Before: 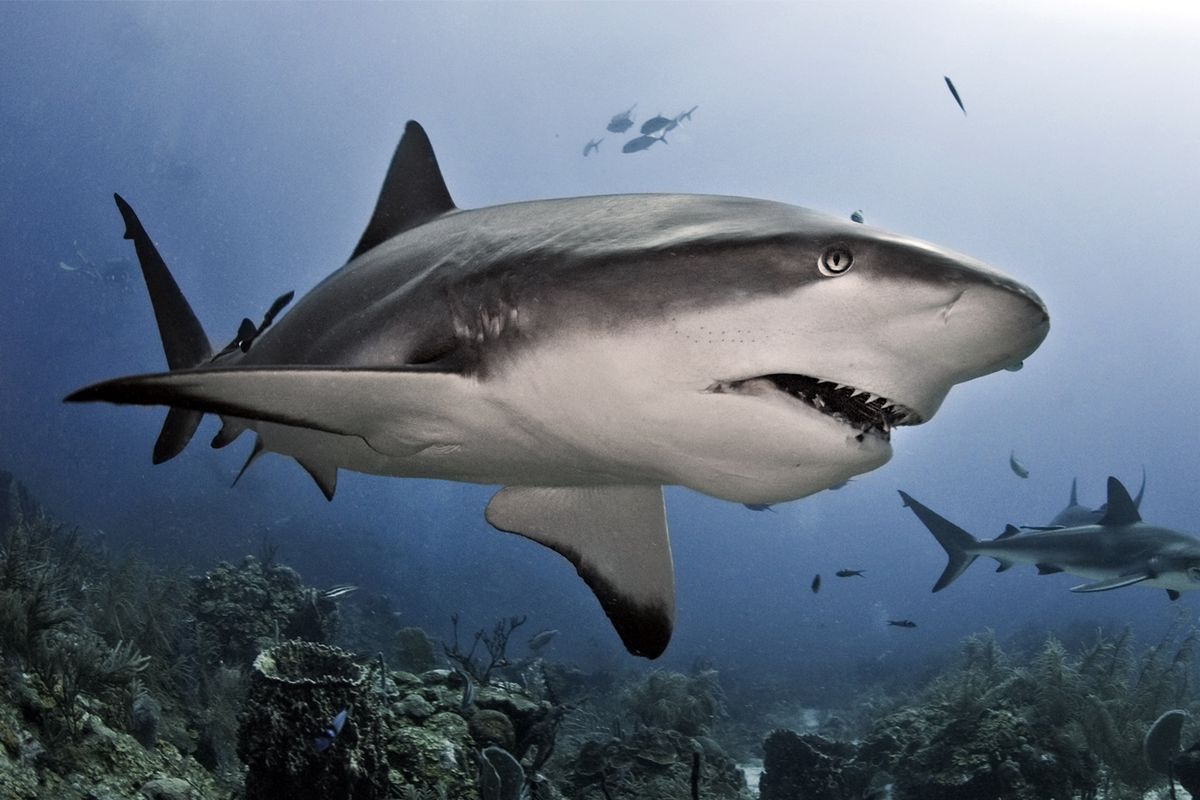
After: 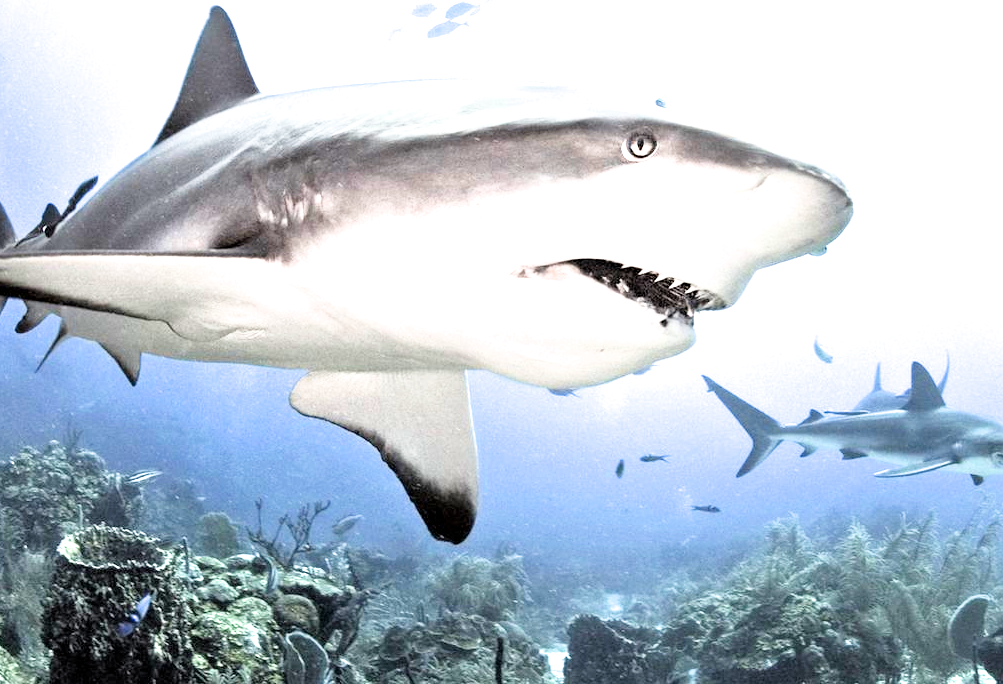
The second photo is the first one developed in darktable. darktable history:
color correction: highlights b* 0.005
crop: left 16.353%, top 14.474%
exposure: exposure 2.936 EV, compensate highlight preservation false
filmic rgb: black relative exposure -5.72 EV, white relative exposure 3.39 EV, hardness 3.67
